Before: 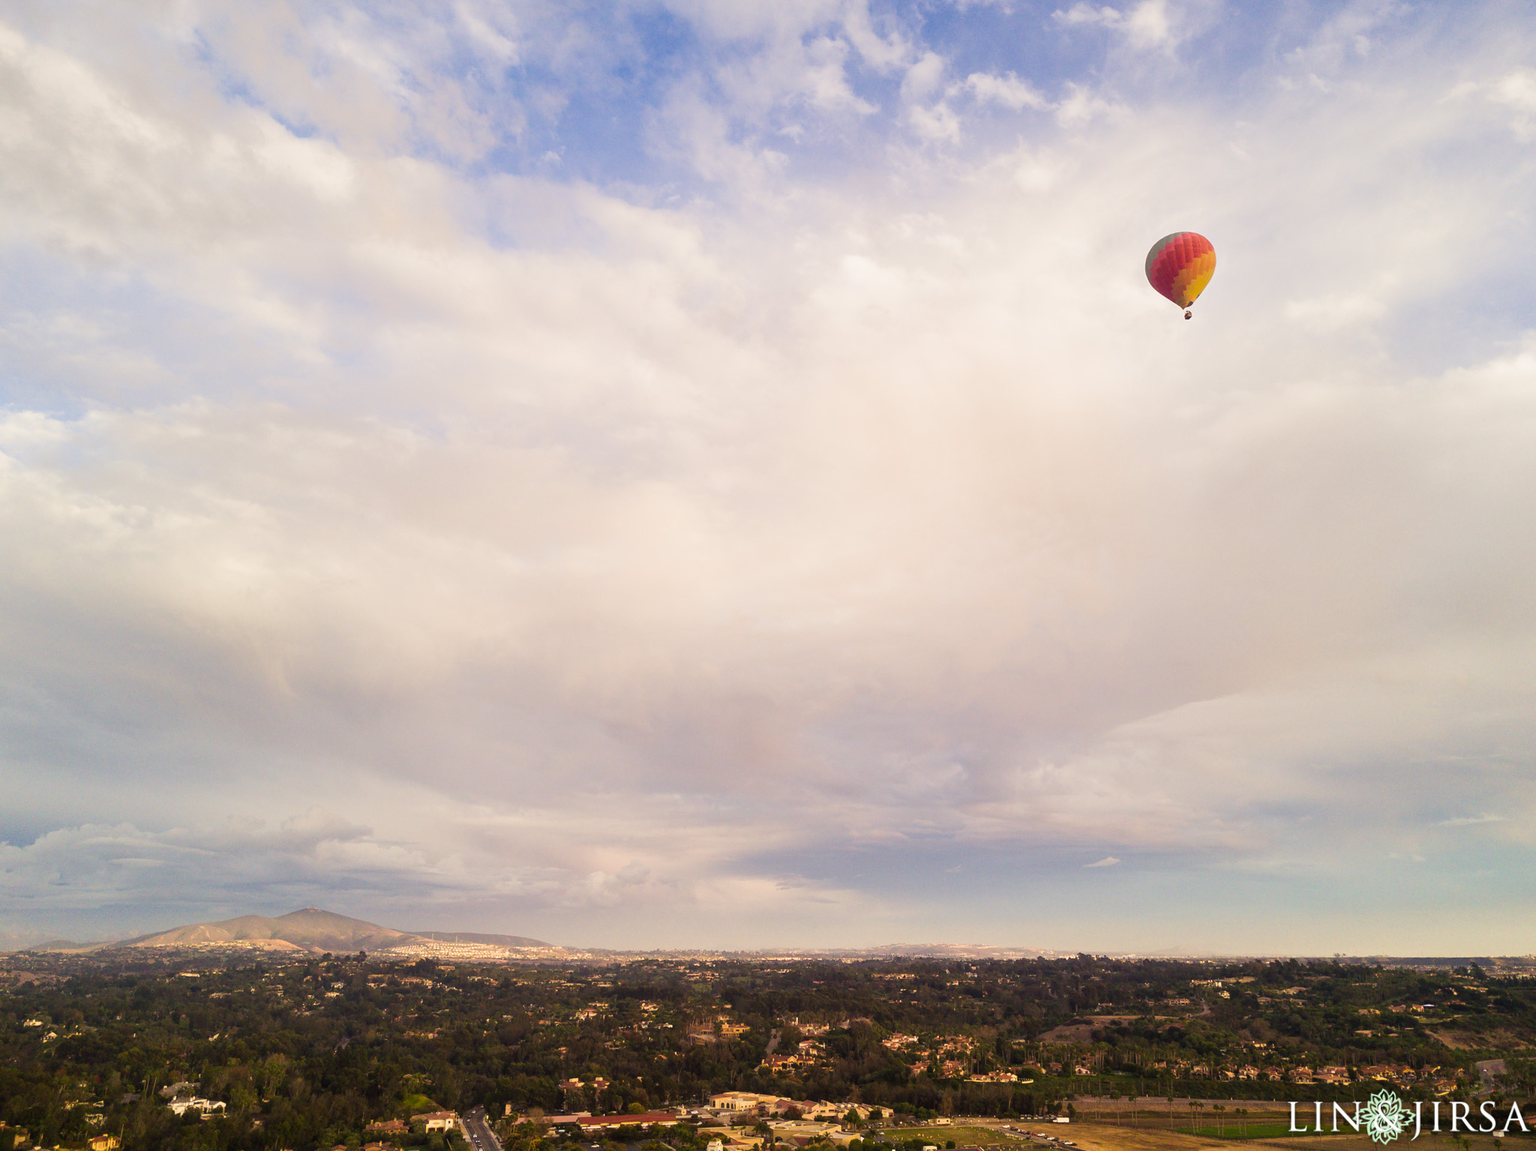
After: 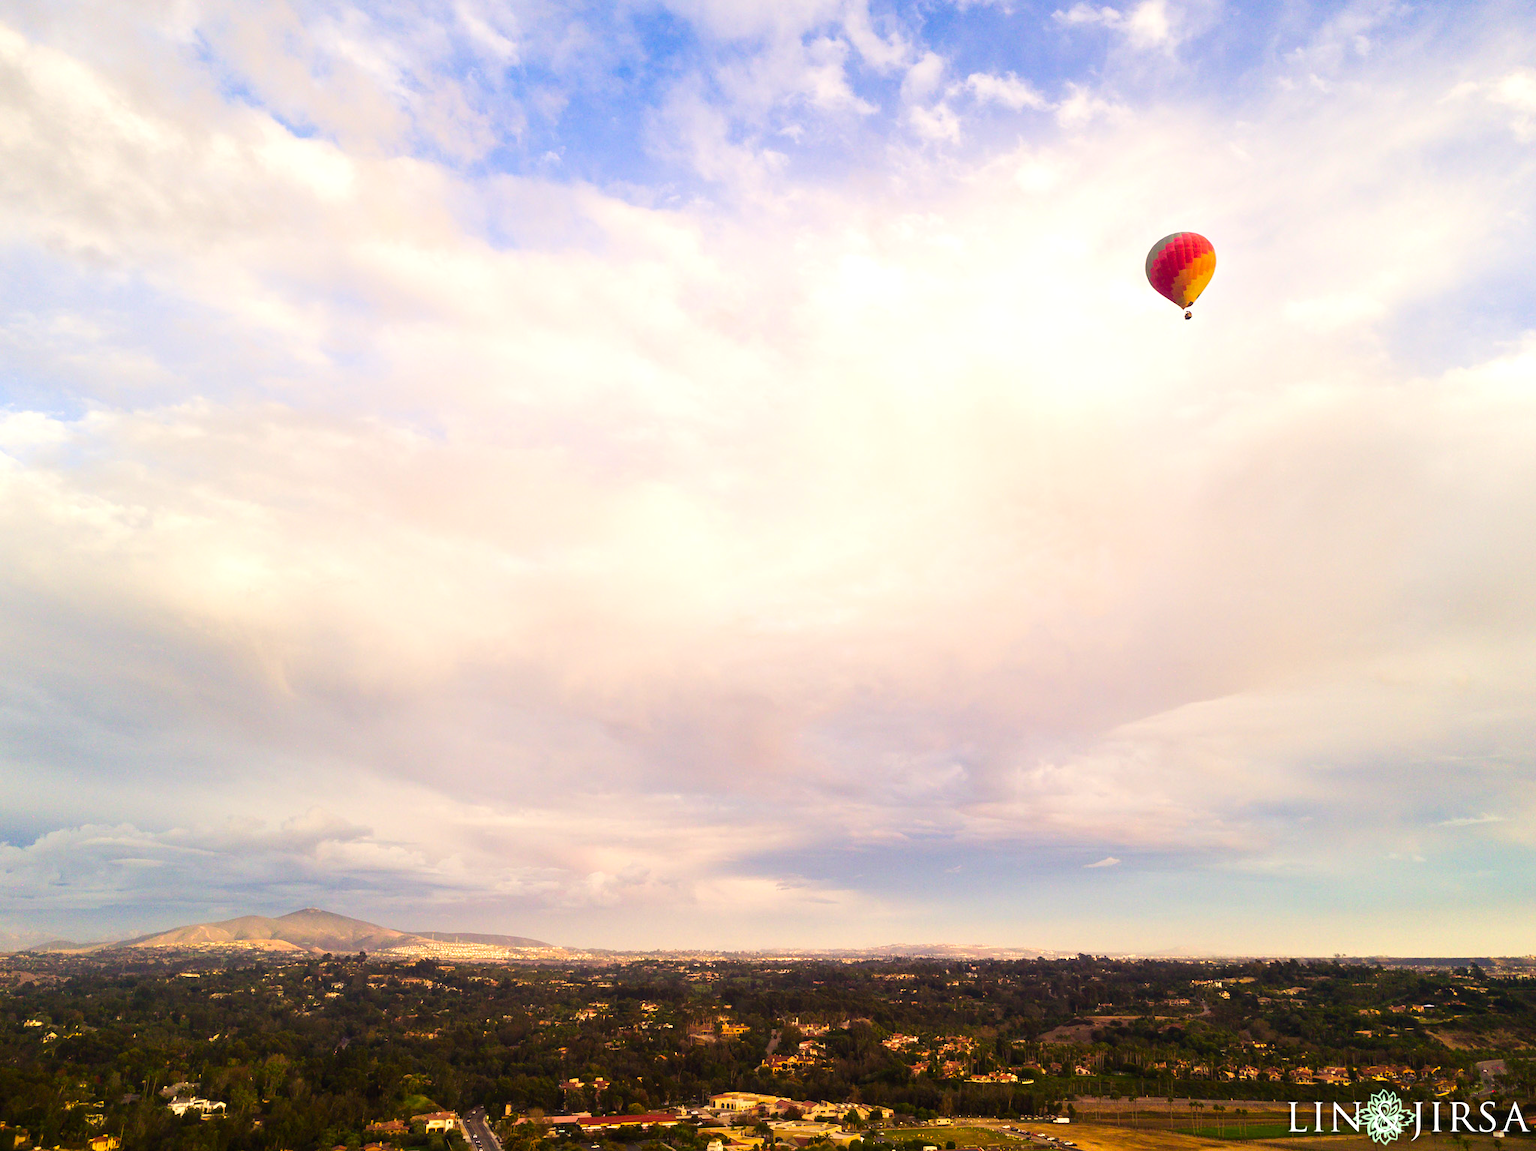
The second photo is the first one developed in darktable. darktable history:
color correction: highlights b* 0.053, saturation 1.35
tone equalizer: -8 EV -0.445 EV, -7 EV -0.414 EV, -6 EV -0.346 EV, -5 EV -0.225 EV, -3 EV 0.197 EV, -2 EV 0.356 EV, -1 EV 0.411 EV, +0 EV 0.414 EV, edges refinement/feathering 500, mask exposure compensation -1.57 EV, preserve details no
